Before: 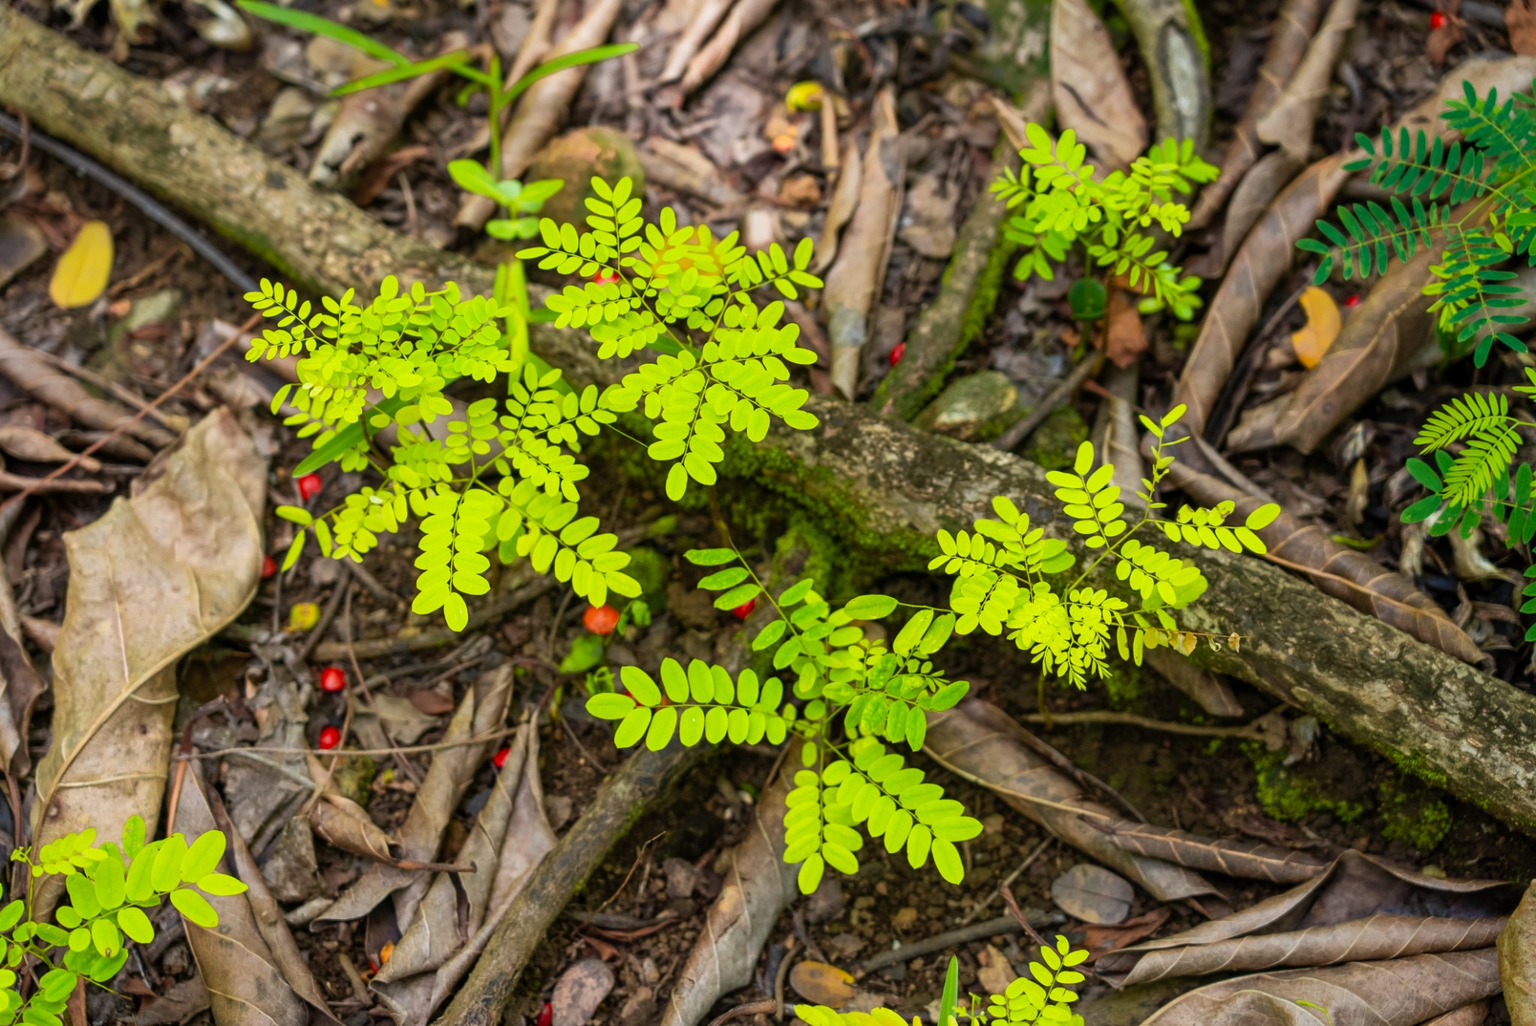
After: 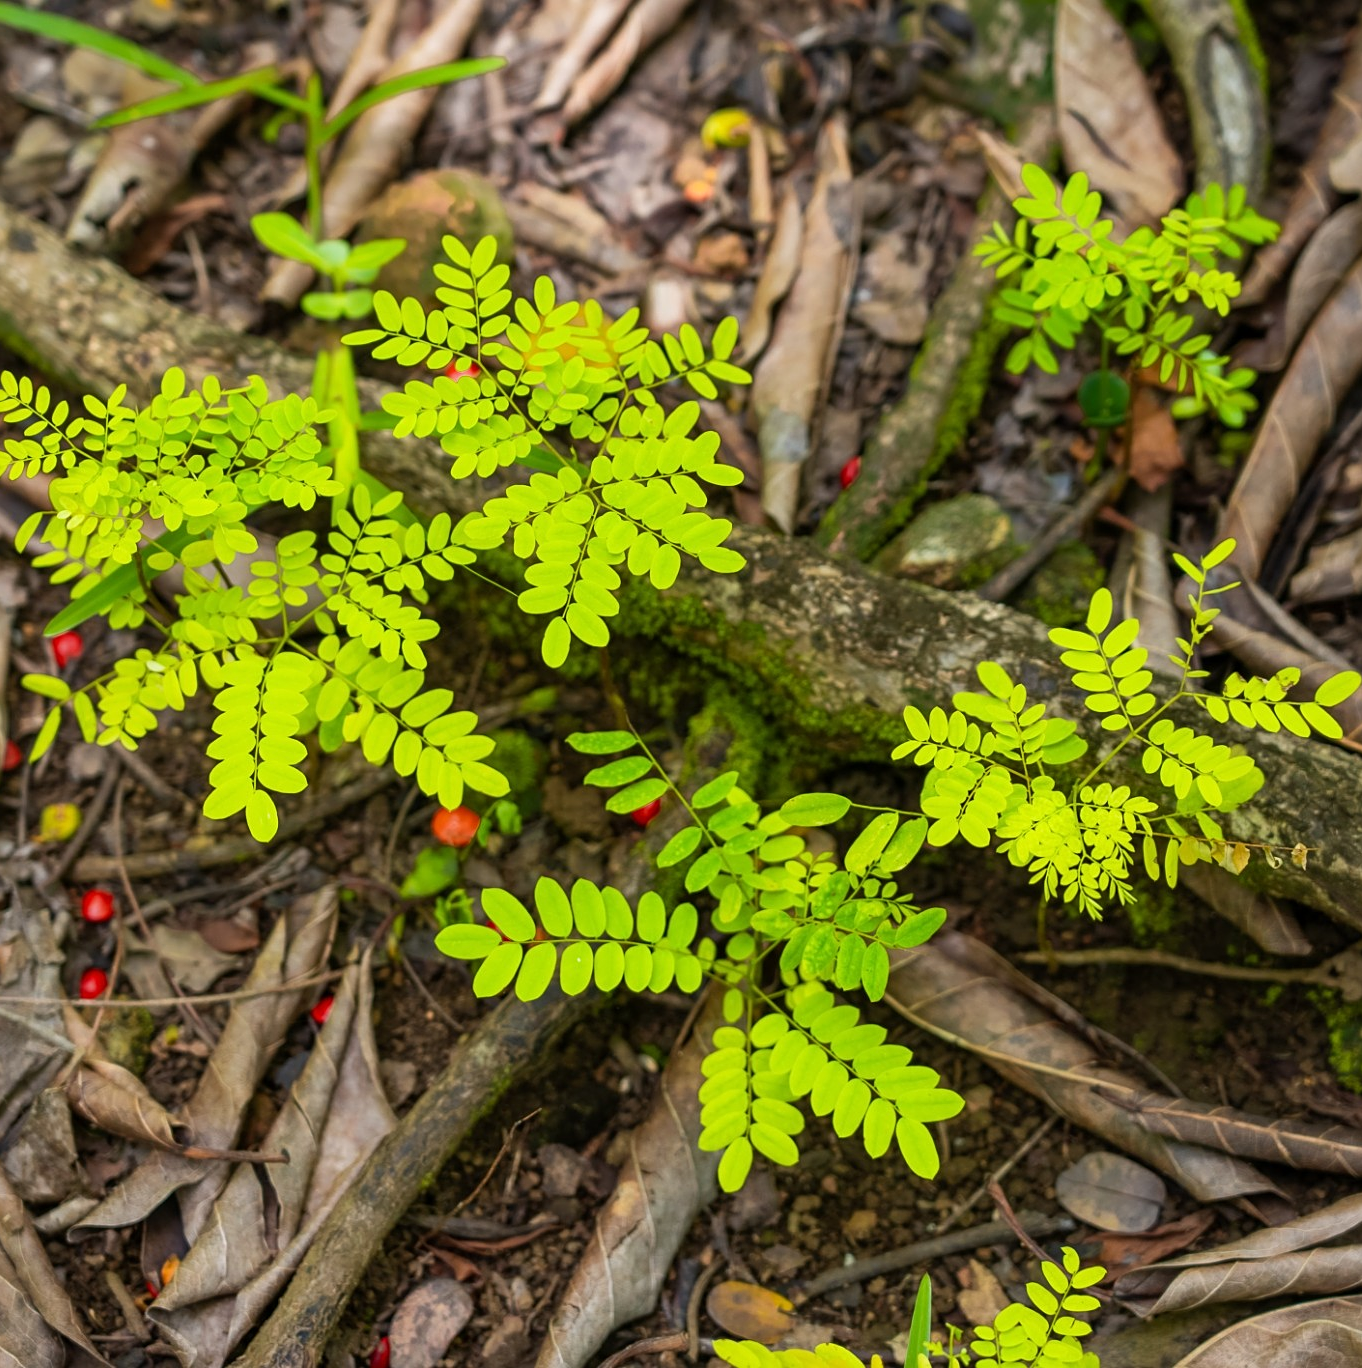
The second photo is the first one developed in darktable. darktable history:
sharpen: radius 1.272, amount 0.305, threshold 0
crop: left 16.899%, right 16.556%
